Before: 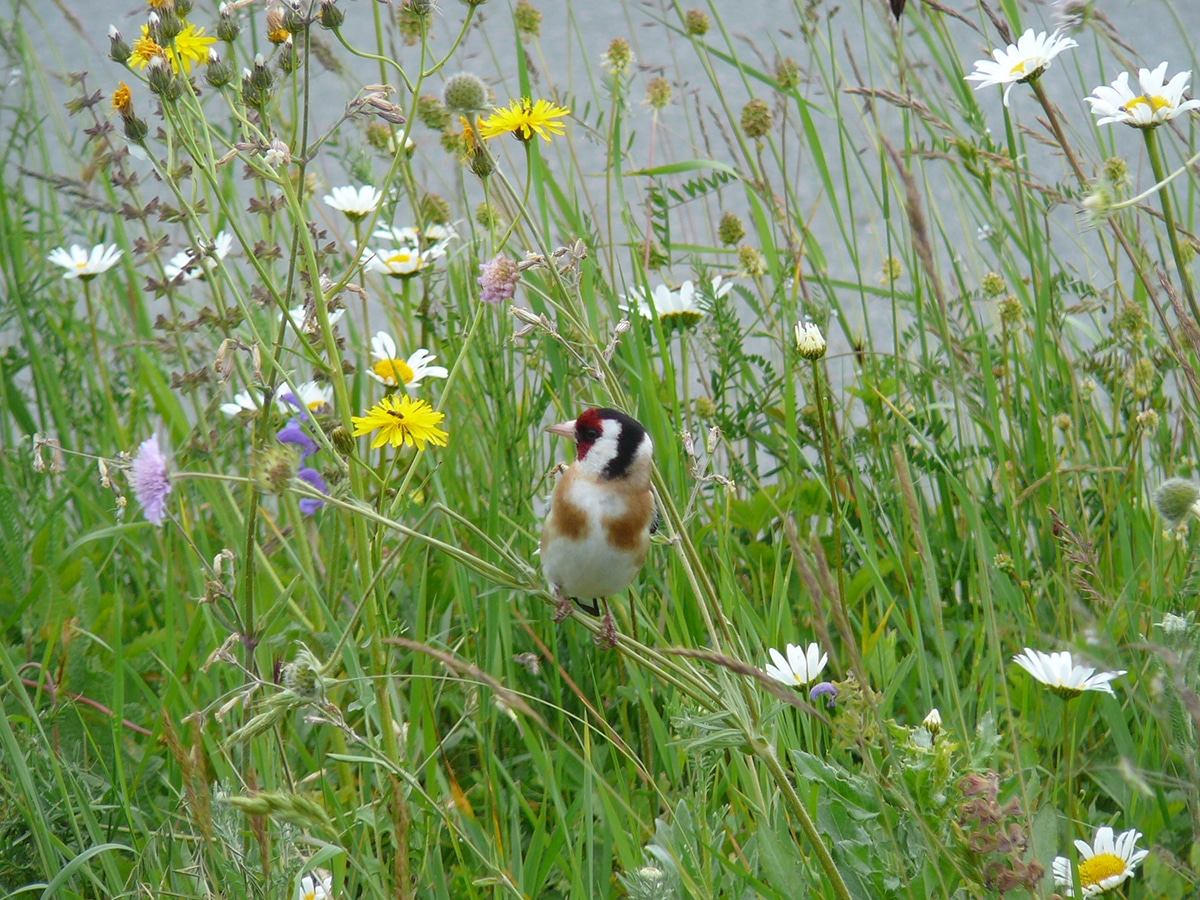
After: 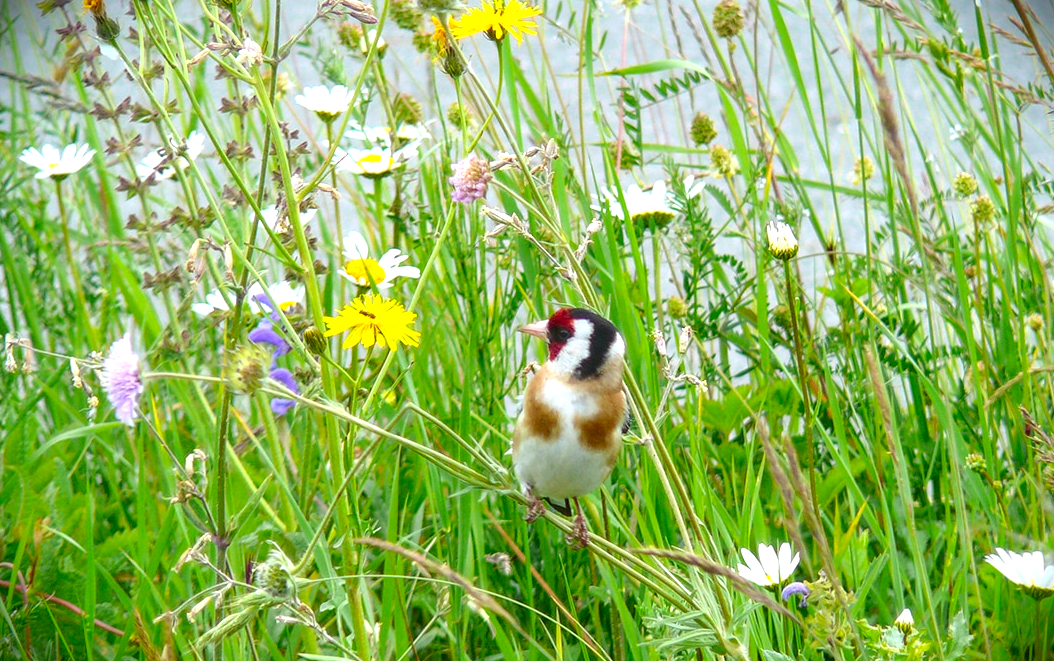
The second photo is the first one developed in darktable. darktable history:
crop and rotate: left 2.382%, top 11.133%, right 9.722%, bottom 15.377%
contrast brightness saturation: contrast 0.09, saturation 0.273
vignetting: fall-off start 100.44%, brightness -0.982, saturation 0.492, width/height ratio 1.311, dithering 8-bit output
exposure: black level correction 0, exposure 0.701 EV, compensate highlight preservation false
local contrast: on, module defaults
